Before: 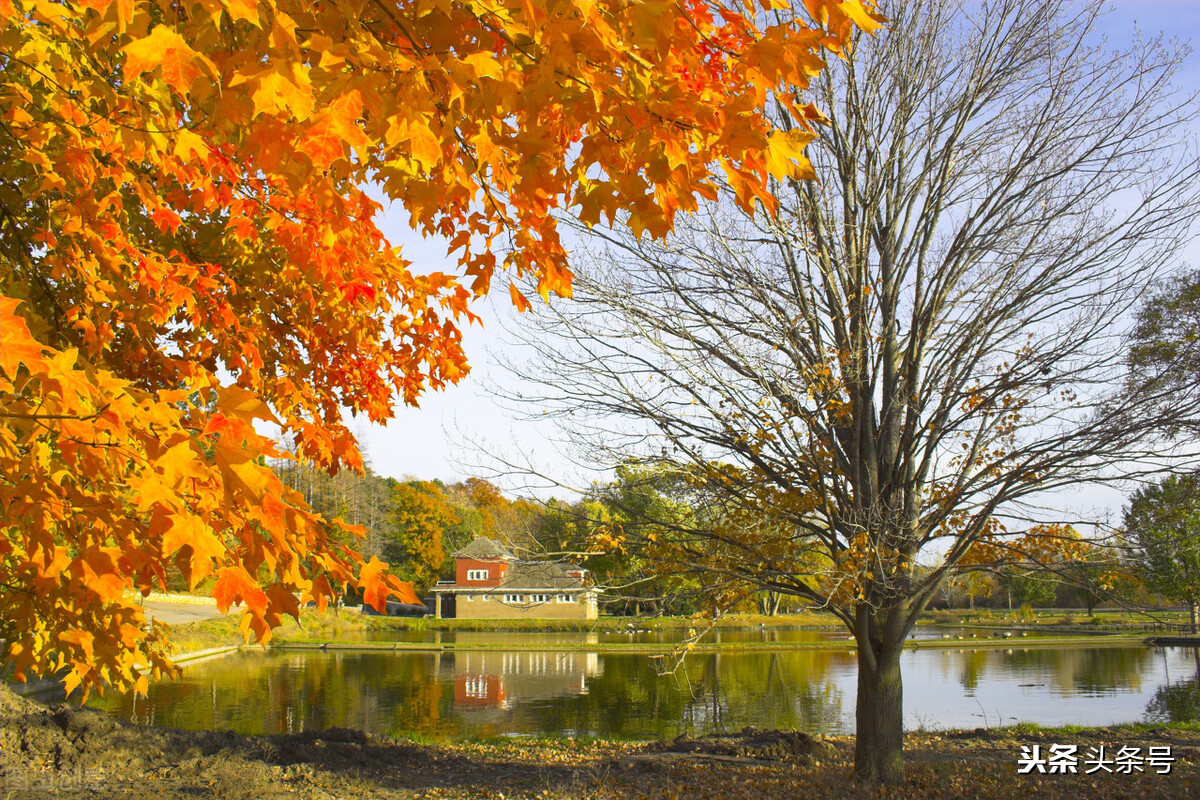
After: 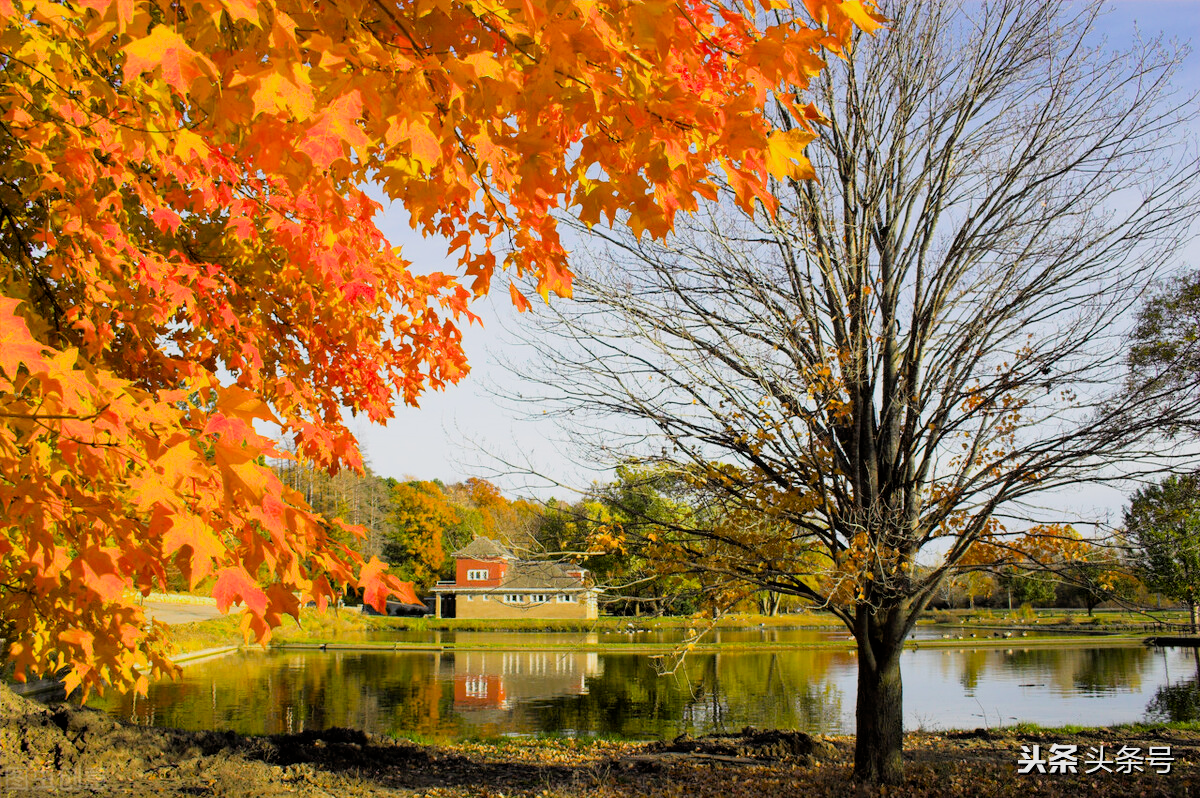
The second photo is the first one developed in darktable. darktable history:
crop: top 0.05%, bottom 0.098%
filmic rgb: black relative exposure -3.86 EV, white relative exposure 3.48 EV, hardness 2.63, contrast 1.103
